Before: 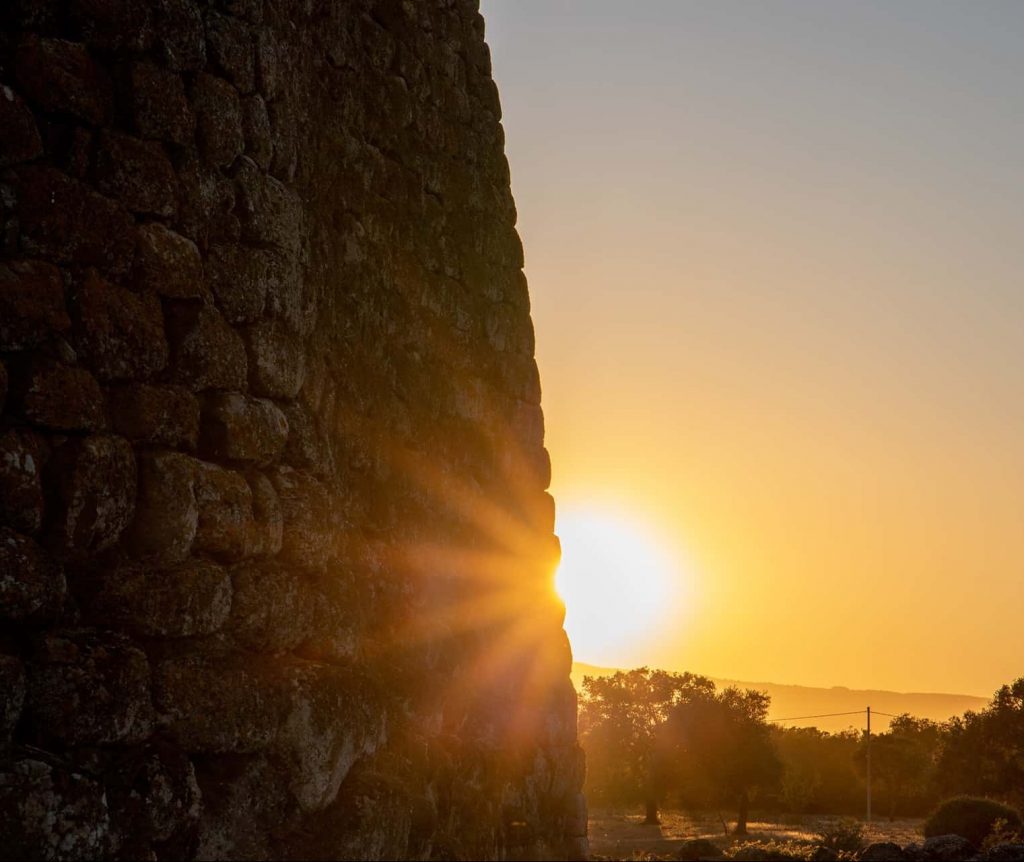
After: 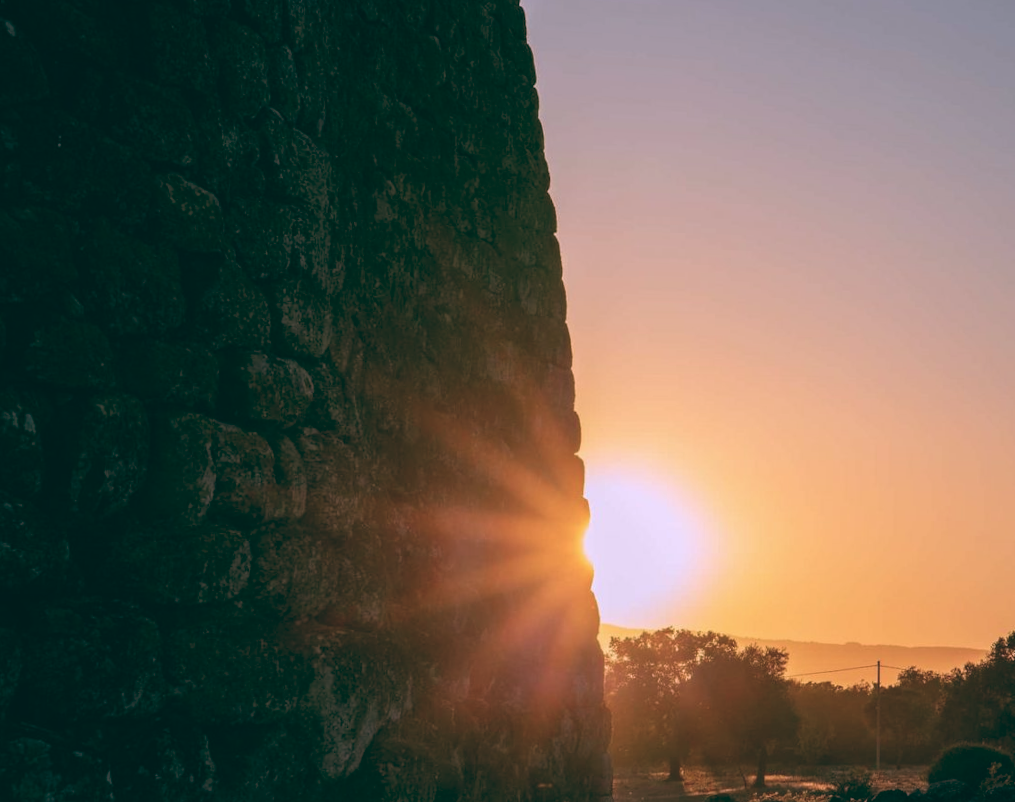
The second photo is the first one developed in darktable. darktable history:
rotate and perspective: rotation 0.679°, lens shift (horizontal) 0.136, crop left 0.009, crop right 0.991, crop top 0.078, crop bottom 0.95
color balance: lift [1.005, 0.99, 1.007, 1.01], gamma [1, 1.034, 1.032, 0.966], gain [0.873, 1.055, 1.067, 0.933]
color correction: highlights a* 15.03, highlights b* -25.07
